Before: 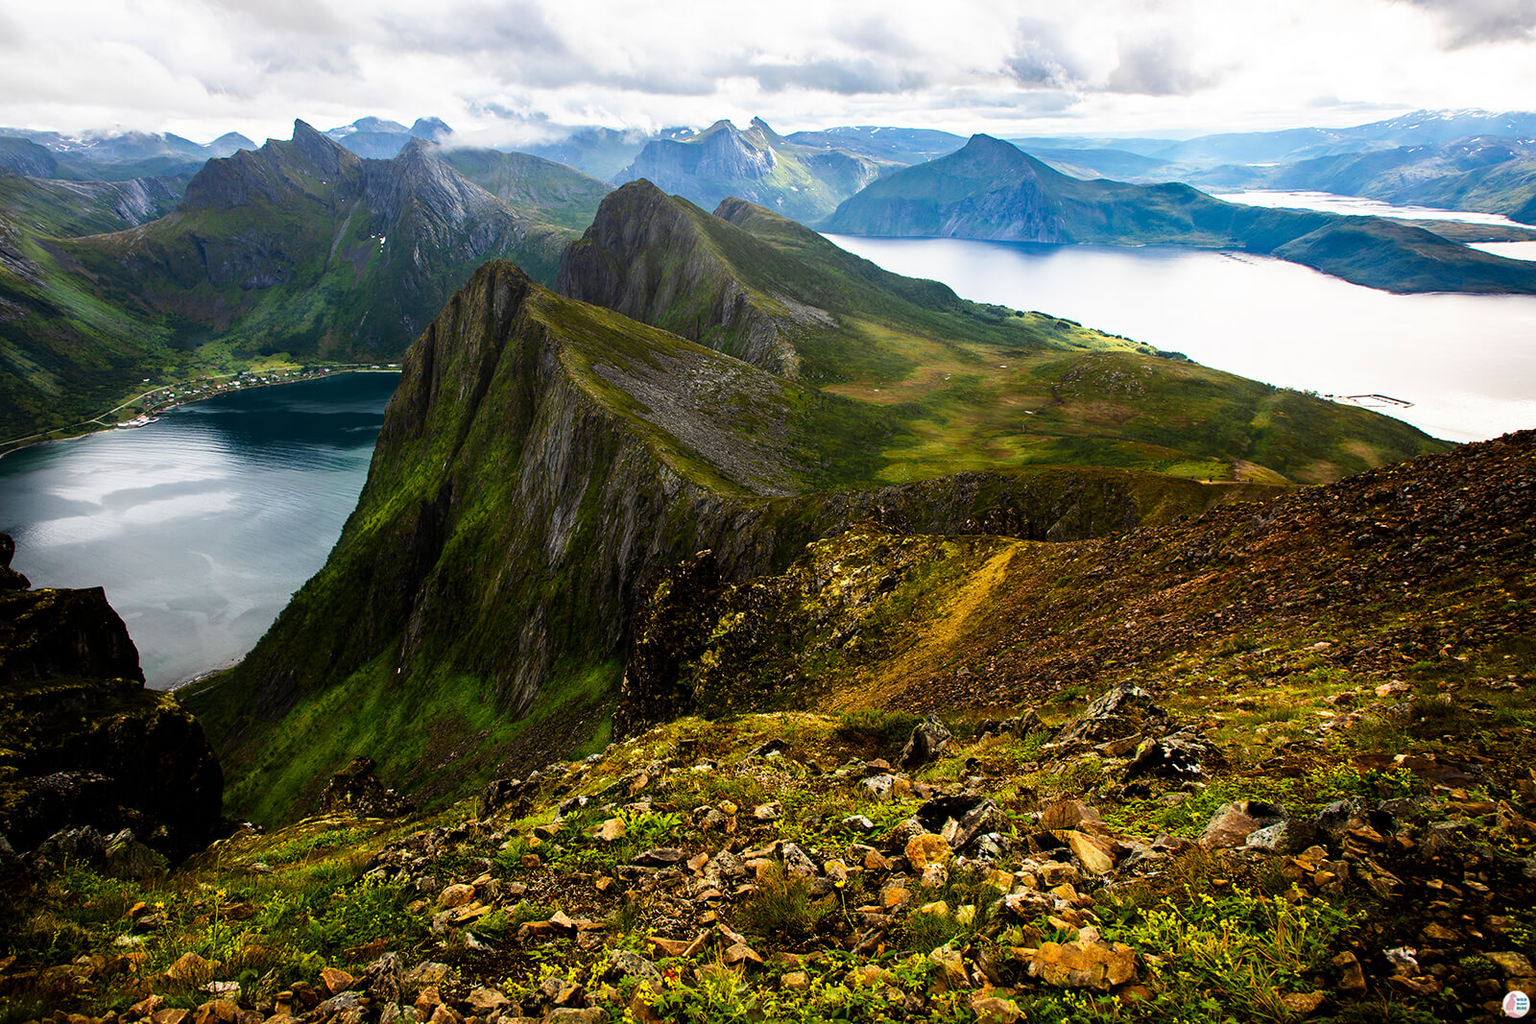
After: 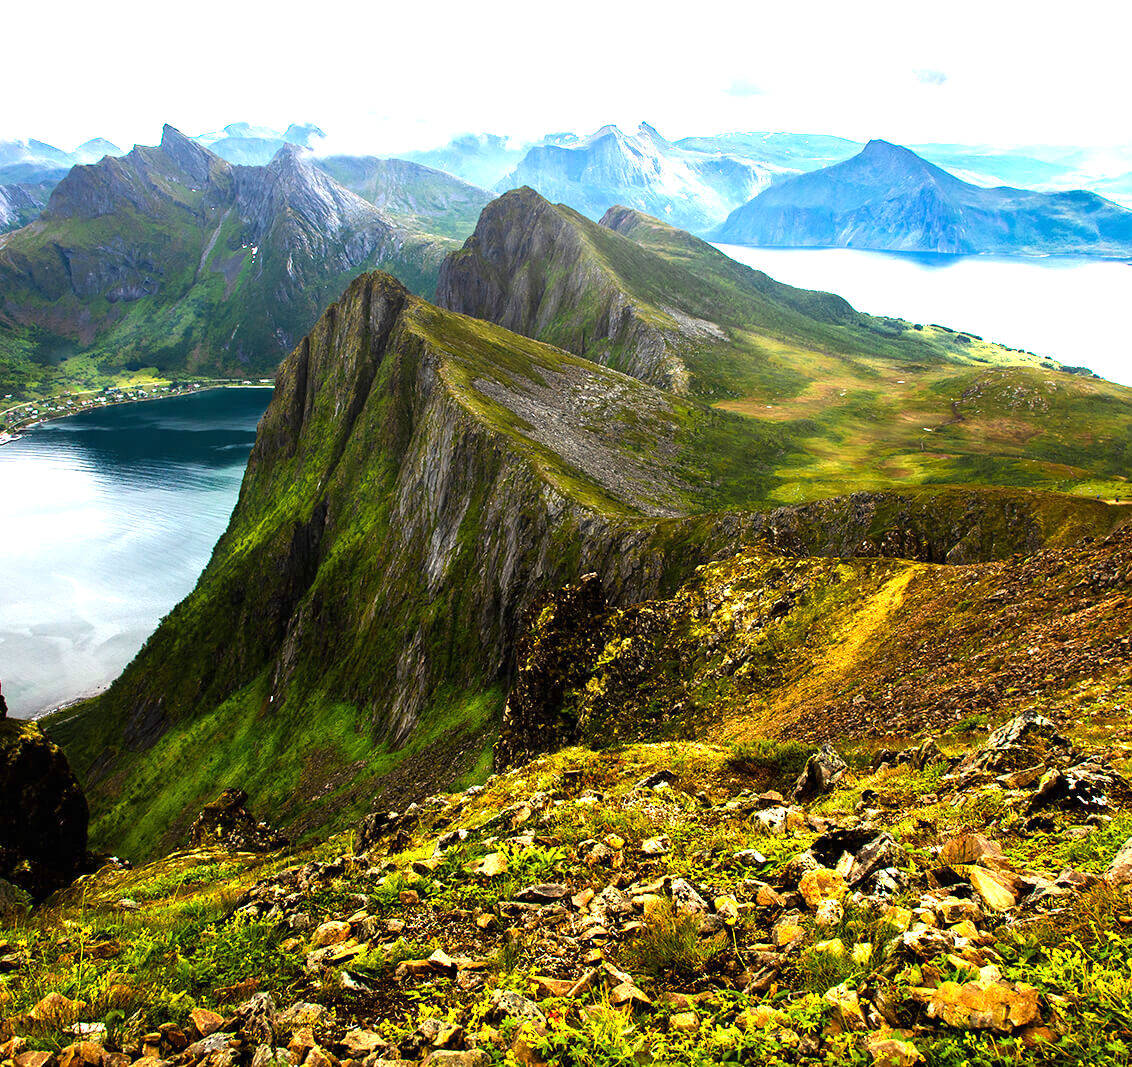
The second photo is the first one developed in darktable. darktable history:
crop and rotate: left 9.061%, right 20.142%
color correction: highlights a* -0.137, highlights b* 0.137
exposure: black level correction 0, exposure 1.2 EV, compensate highlight preservation false
